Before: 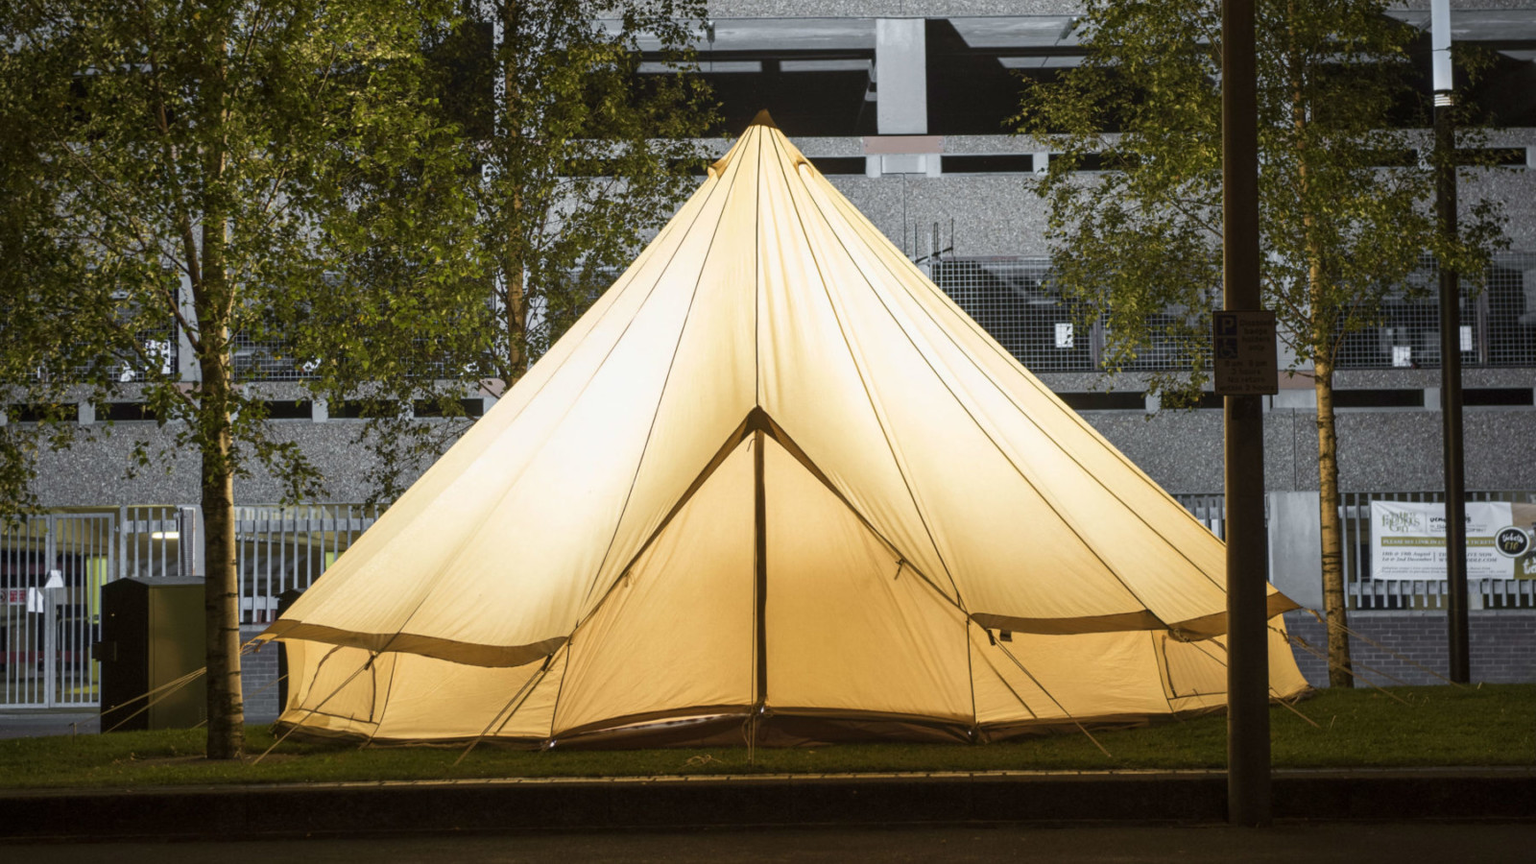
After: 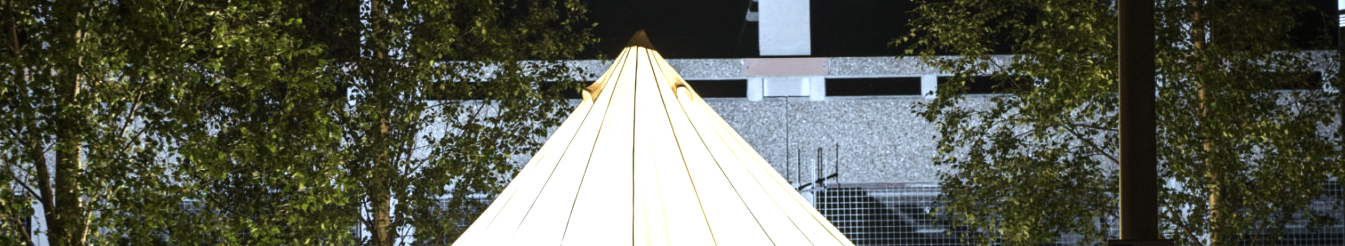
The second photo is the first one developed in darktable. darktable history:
crop and rotate: left 9.693%, top 9.433%, right 6.195%, bottom 63.186%
color calibration: x 0.37, y 0.382, temperature 4313.58 K
tone equalizer: -8 EV -0.723 EV, -7 EV -0.68 EV, -6 EV -0.638 EV, -5 EV -0.392 EV, -3 EV 0.4 EV, -2 EV 0.6 EV, -1 EV 0.695 EV, +0 EV 0.726 EV, edges refinement/feathering 500, mask exposure compensation -1.57 EV, preserve details no
